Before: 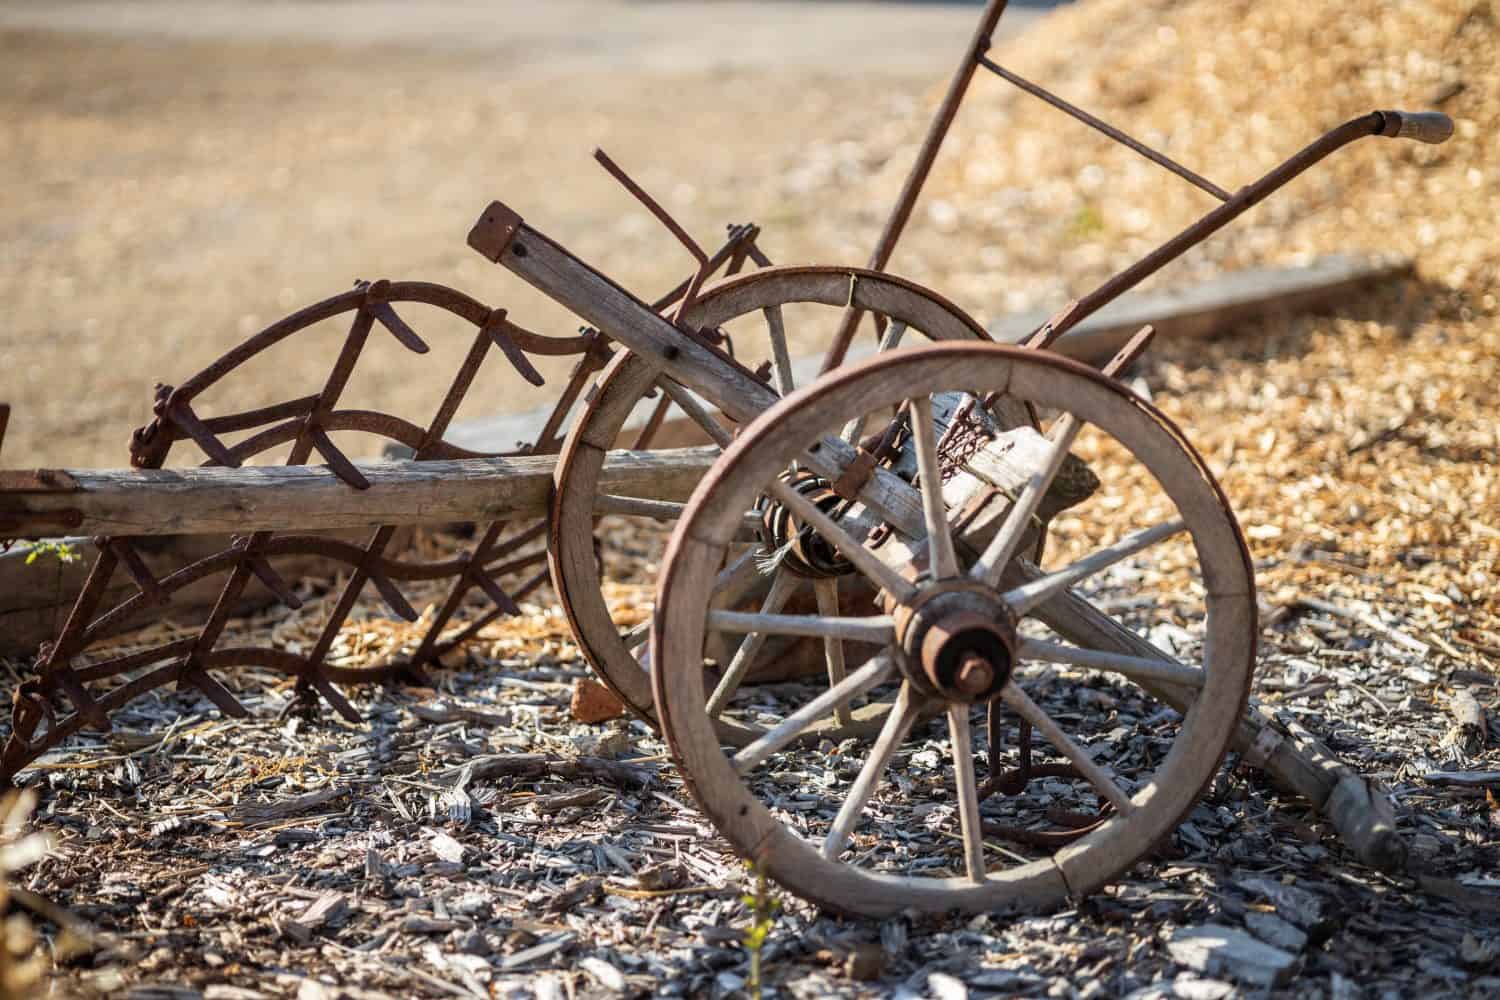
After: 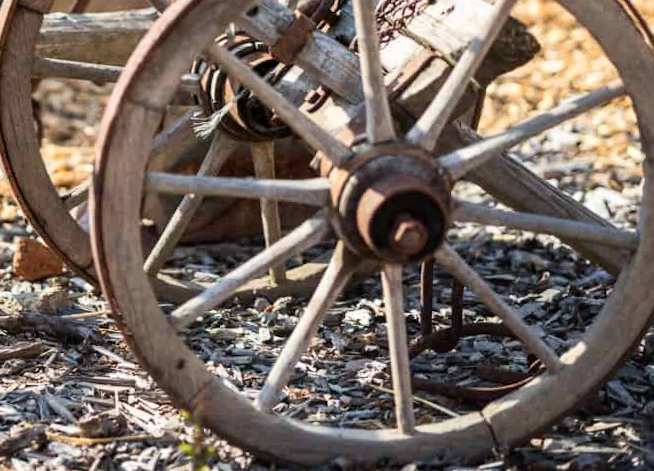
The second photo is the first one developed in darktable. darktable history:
contrast brightness saturation: contrast 0.15, brightness 0.05
crop: left 35.976%, top 45.819%, right 18.162%, bottom 5.807%
rotate and perspective: rotation 0.074°, lens shift (vertical) 0.096, lens shift (horizontal) -0.041, crop left 0.043, crop right 0.952, crop top 0.024, crop bottom 0.979
